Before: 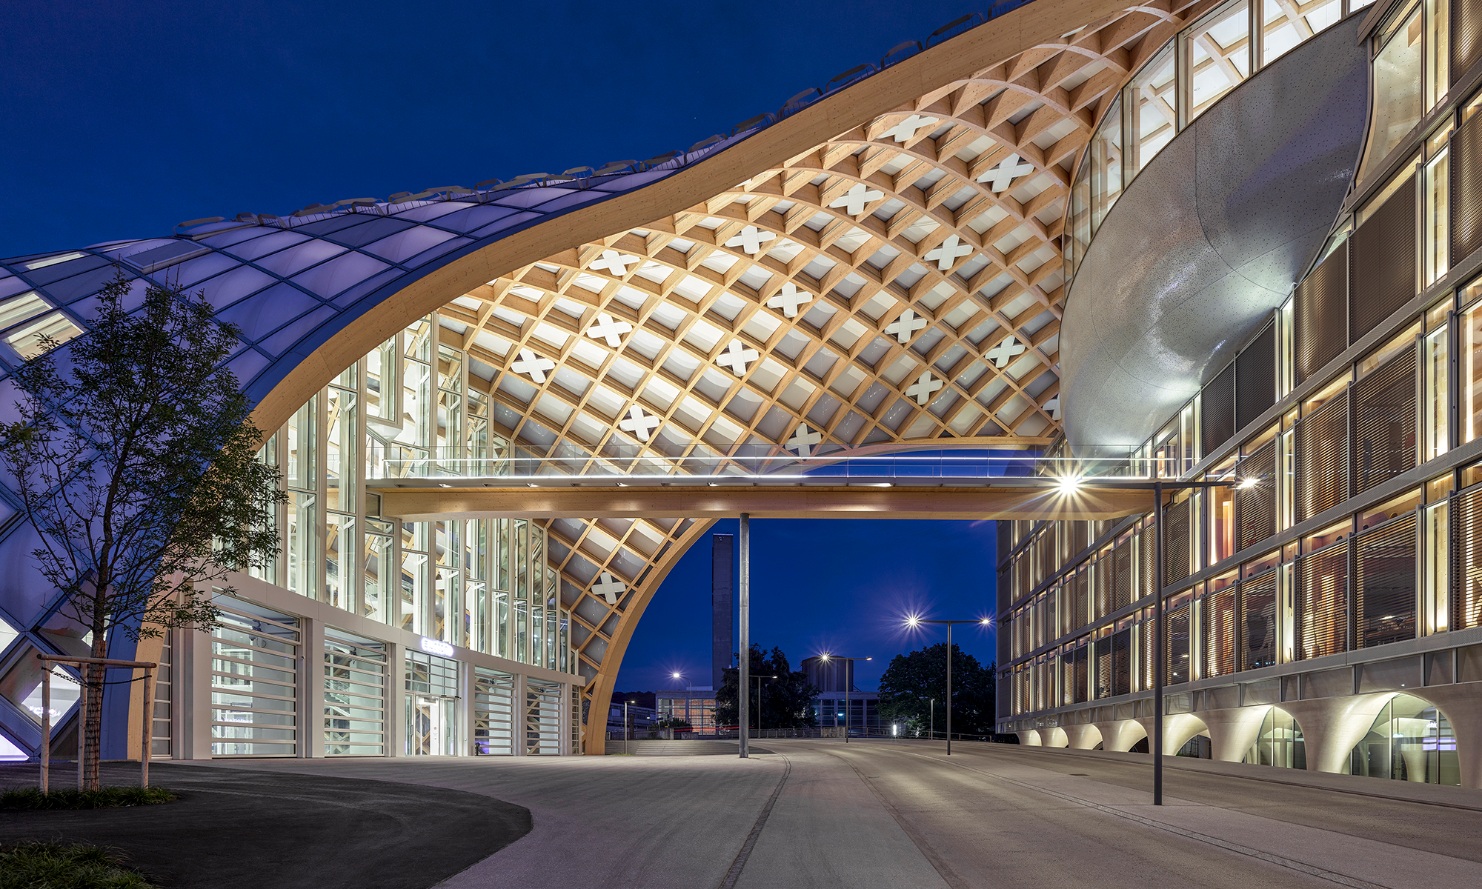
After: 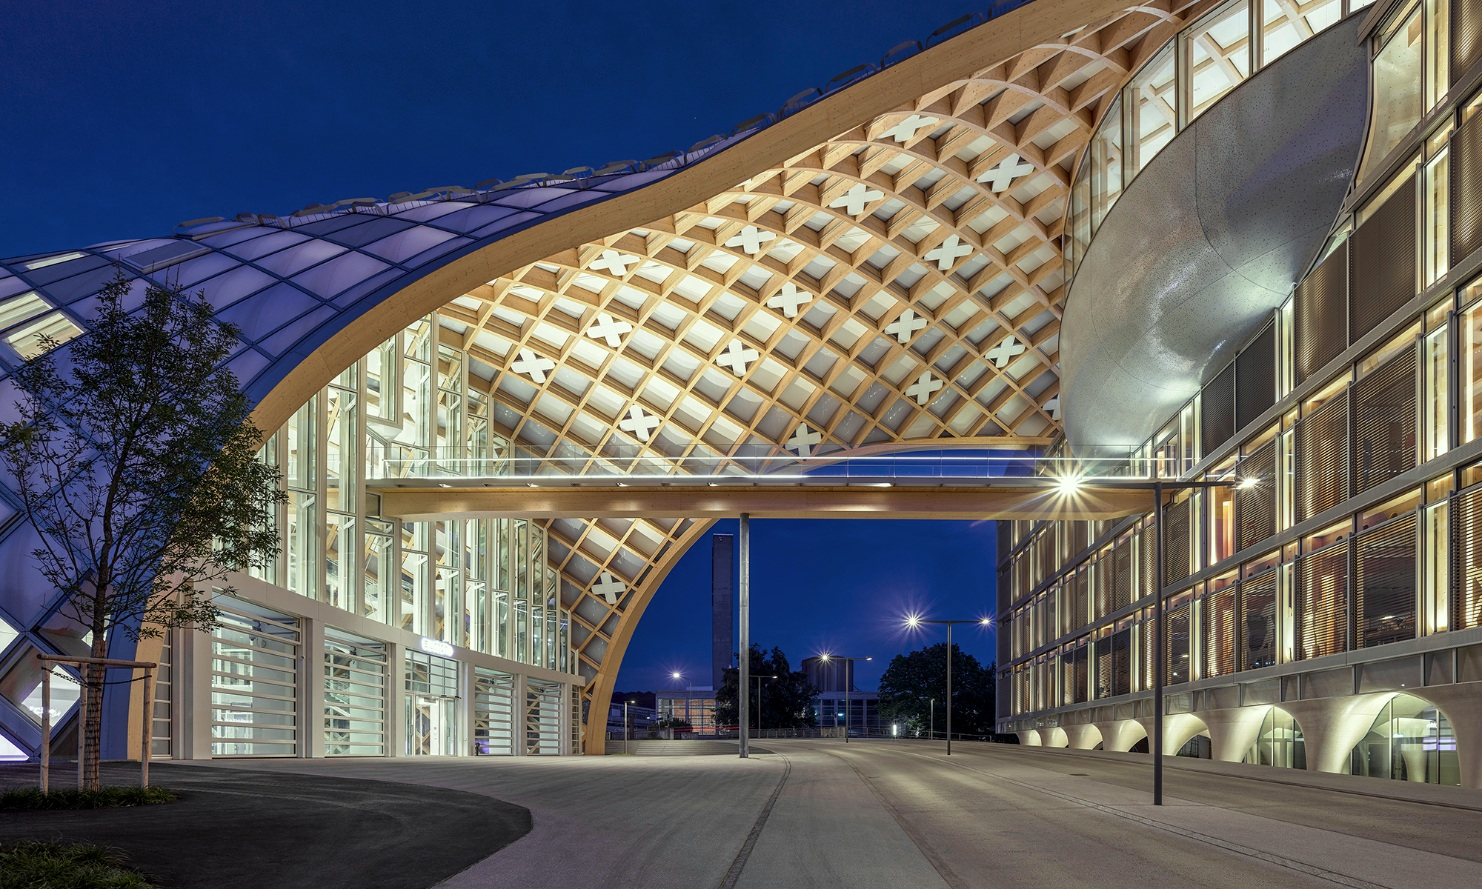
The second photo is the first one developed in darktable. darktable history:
color correction: highlights a* -4.6, highlights b* 5.03, saturation 0.945
